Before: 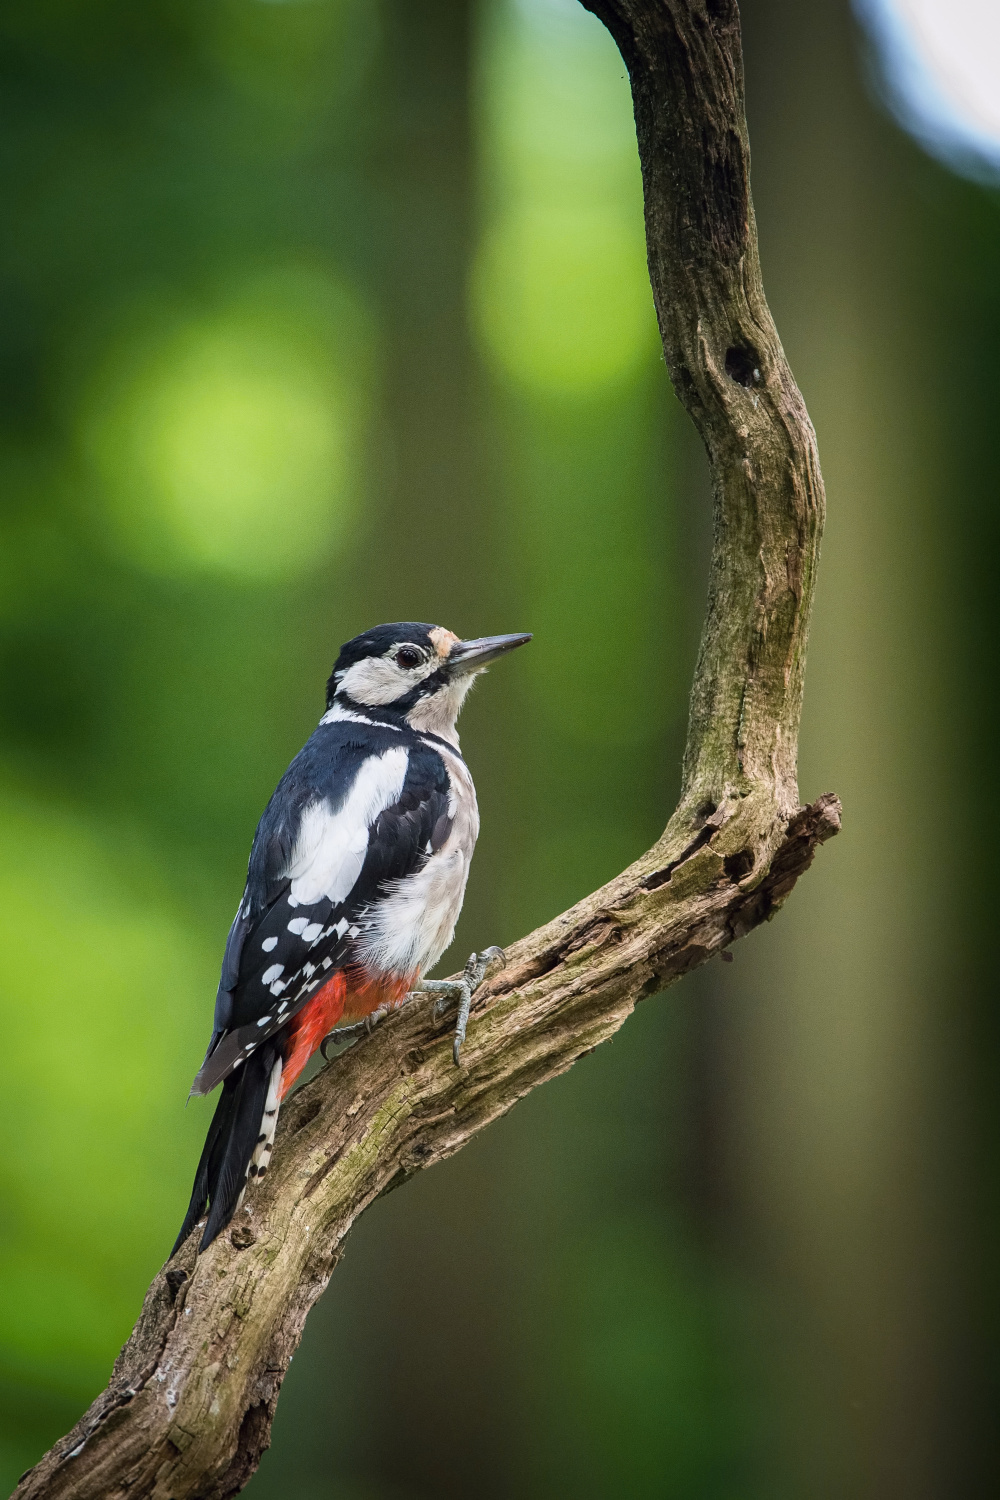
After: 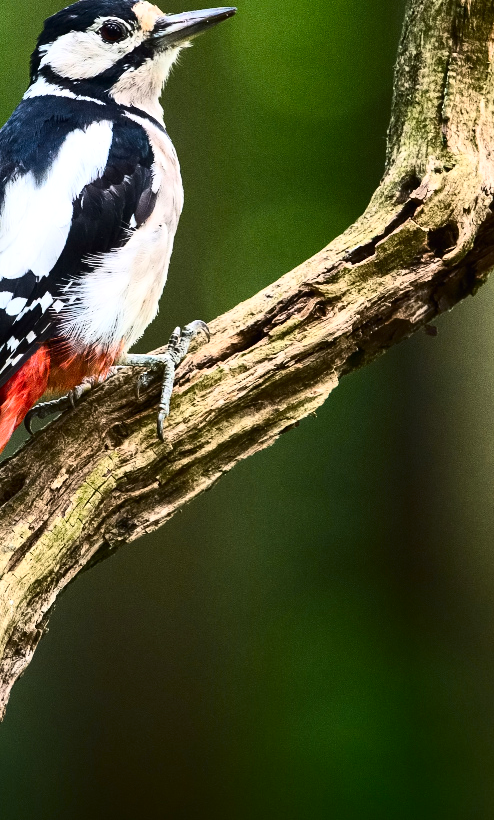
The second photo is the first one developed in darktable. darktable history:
crop: left 29.672%, top 41.786%, right 20.851%, bottom 3.487%
contrast brightness saturation: contrast 0.4, brightness 0.1, saturation 0.21
tone equalizer: -8 EV -0.417 EV, -7 EV -0.389 EV, -6 EV -0.333 EV, -5 EV -0.222 EV, -3 EV 0.222 EV, -2 EV 0.333 EV, -1 EV 0.389 EV, +0 EV 0.417 EV, edges refinement/feathering 500, mask exposure compensation -1.57 EV, preserve details no
